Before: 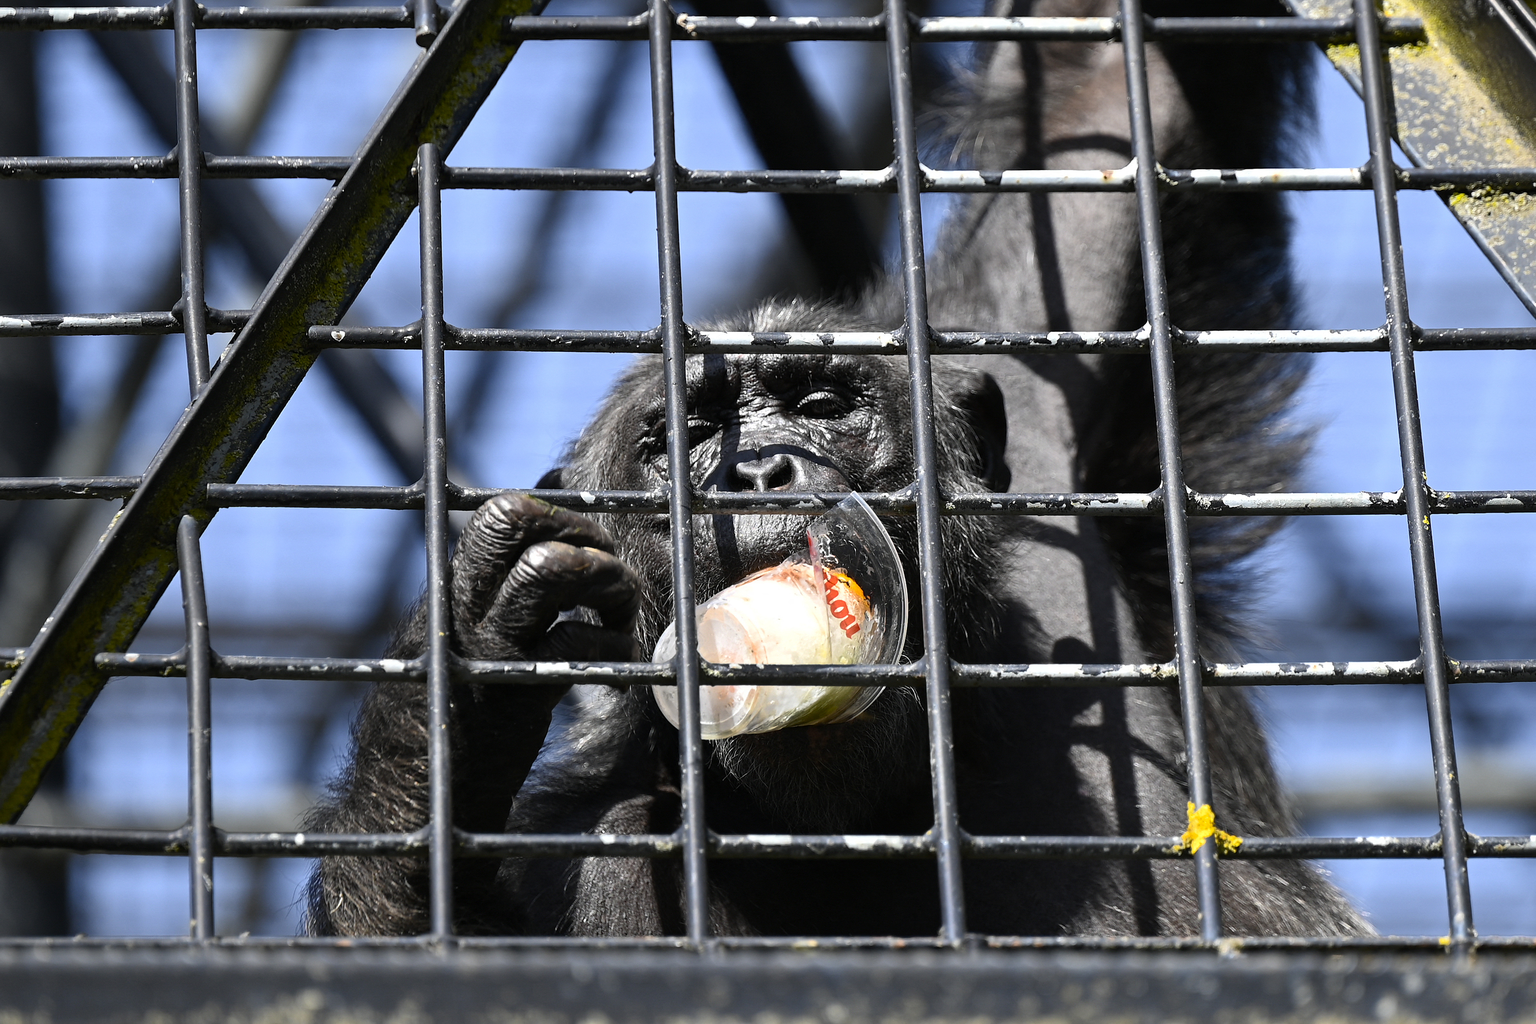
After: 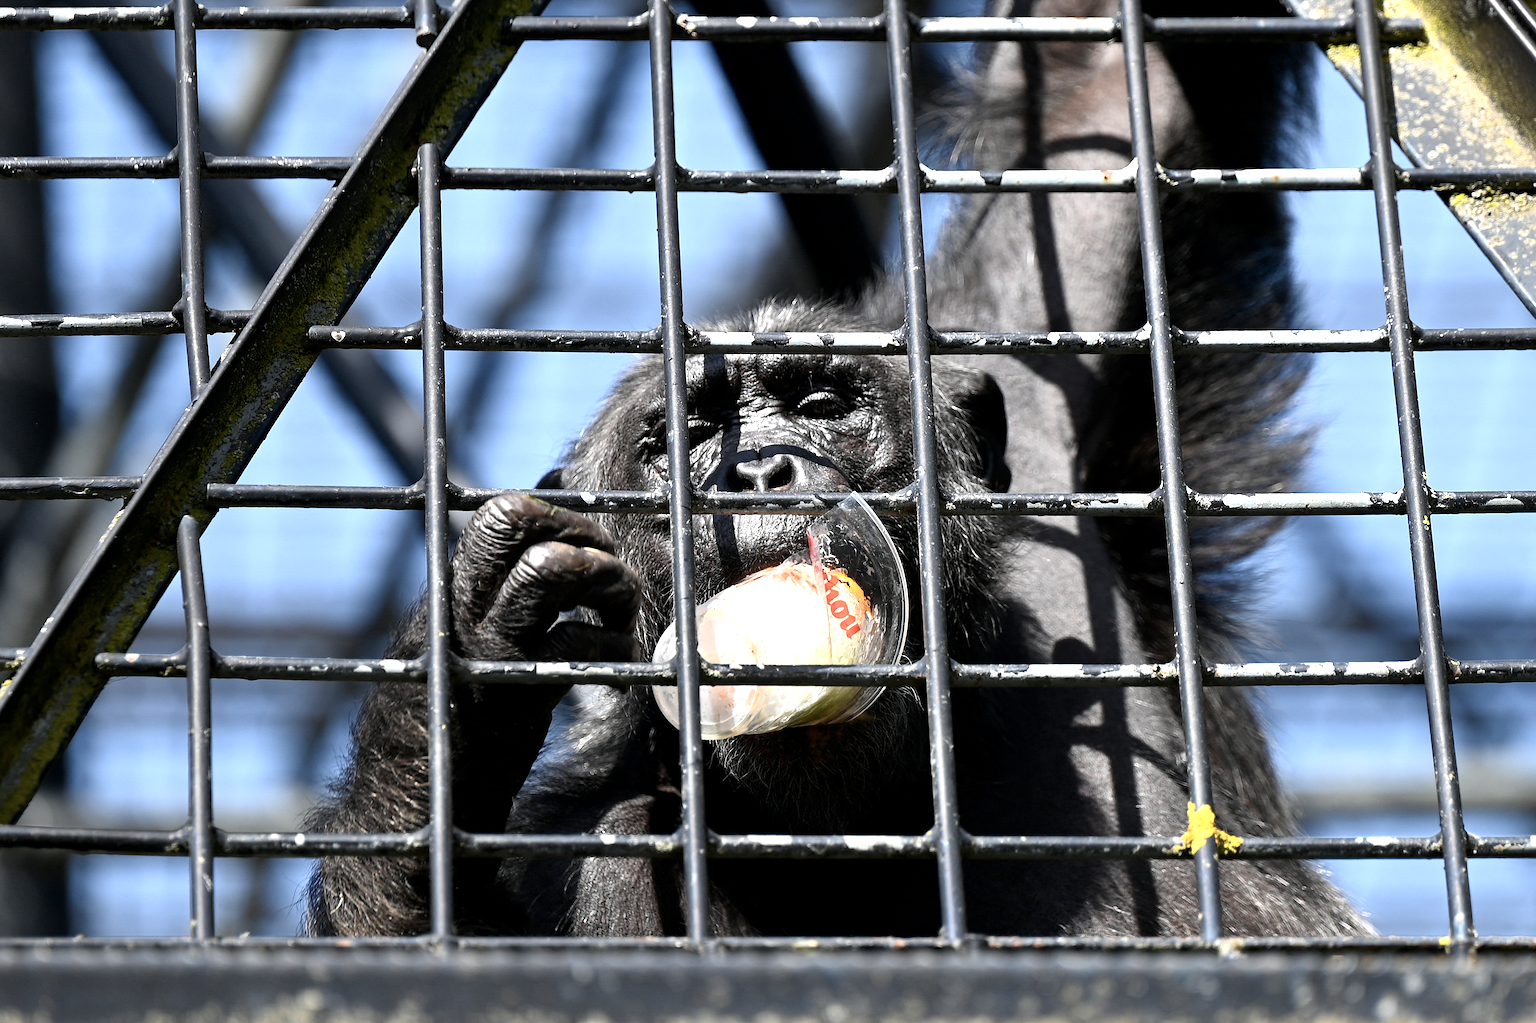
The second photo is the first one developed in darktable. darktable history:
color balance rgb: linear chroma grading › global chroma 8.852%, perceptual saturation grading › global saturation -27.637%
exposure: black level correction 0.001, exposure 0.499 EV, compensate highlight preservation false
